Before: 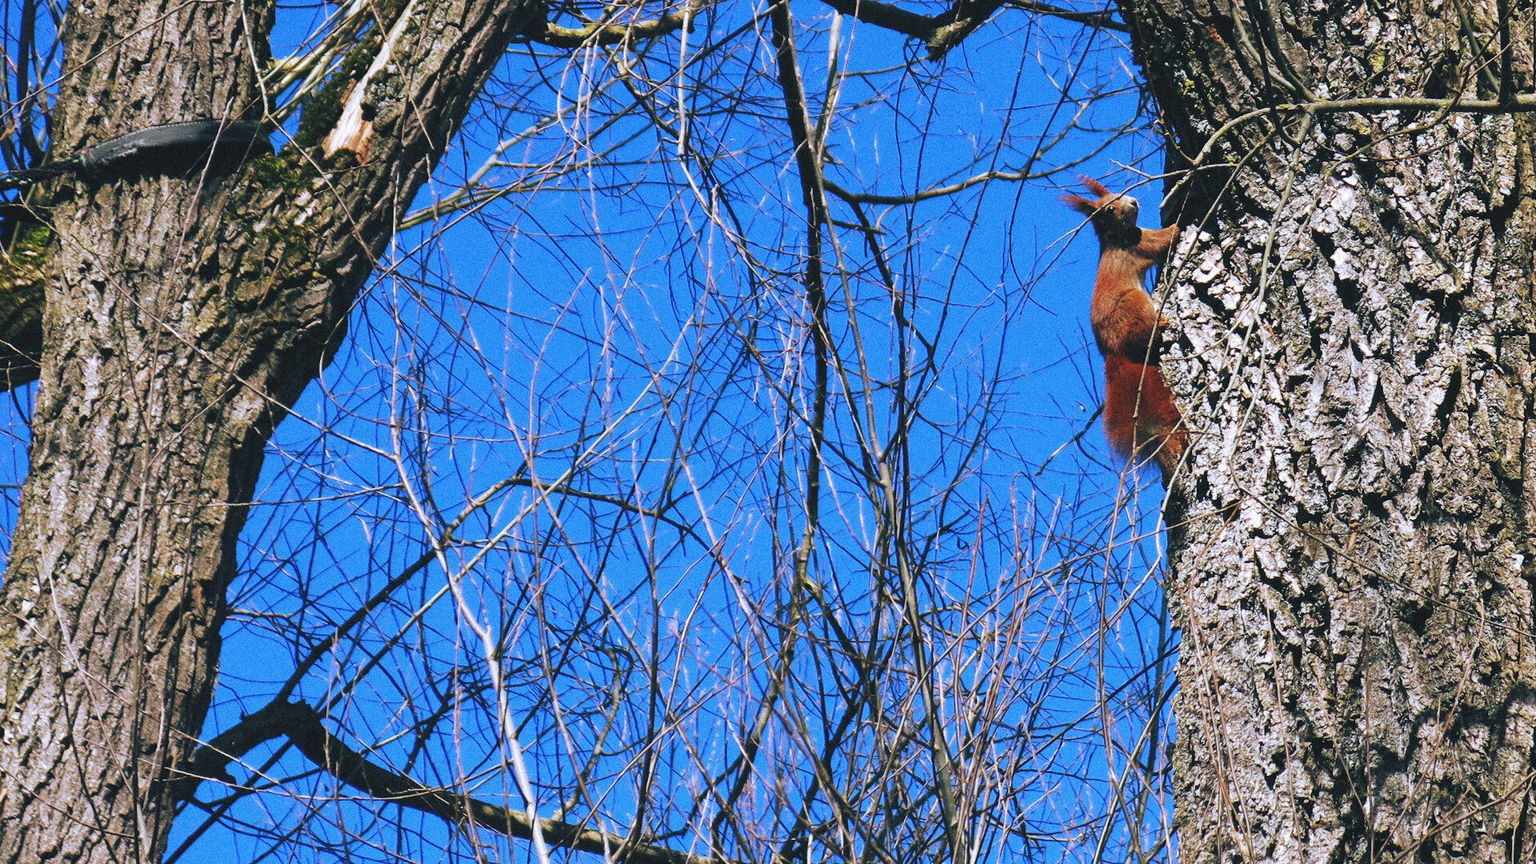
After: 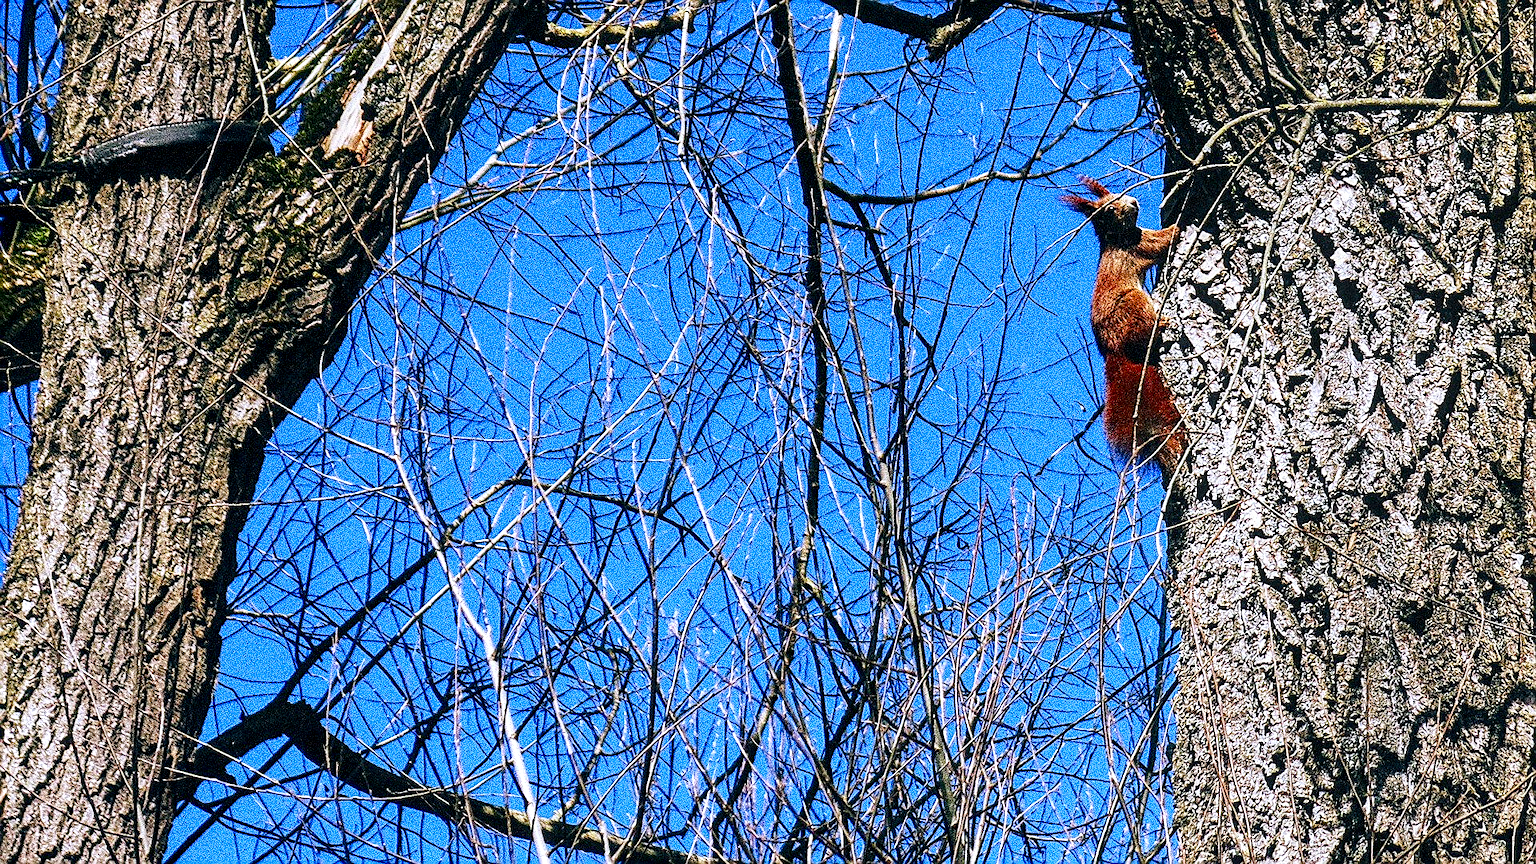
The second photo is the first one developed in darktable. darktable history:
contrast brightness saturation: contrast 0.285
sharpen: radius 1.381, amount 1.262, threshold 0.616
local contrast: detail 160%
color balance rgb: perceptual saturation grading › global saturation 0.042%, perceptual saturation grading › highlights -17.131%, perceptual saturation grading › mid-tones 33.122%, perceptual saturation grading › shadows 50.518%, global vibrance 14.858%
